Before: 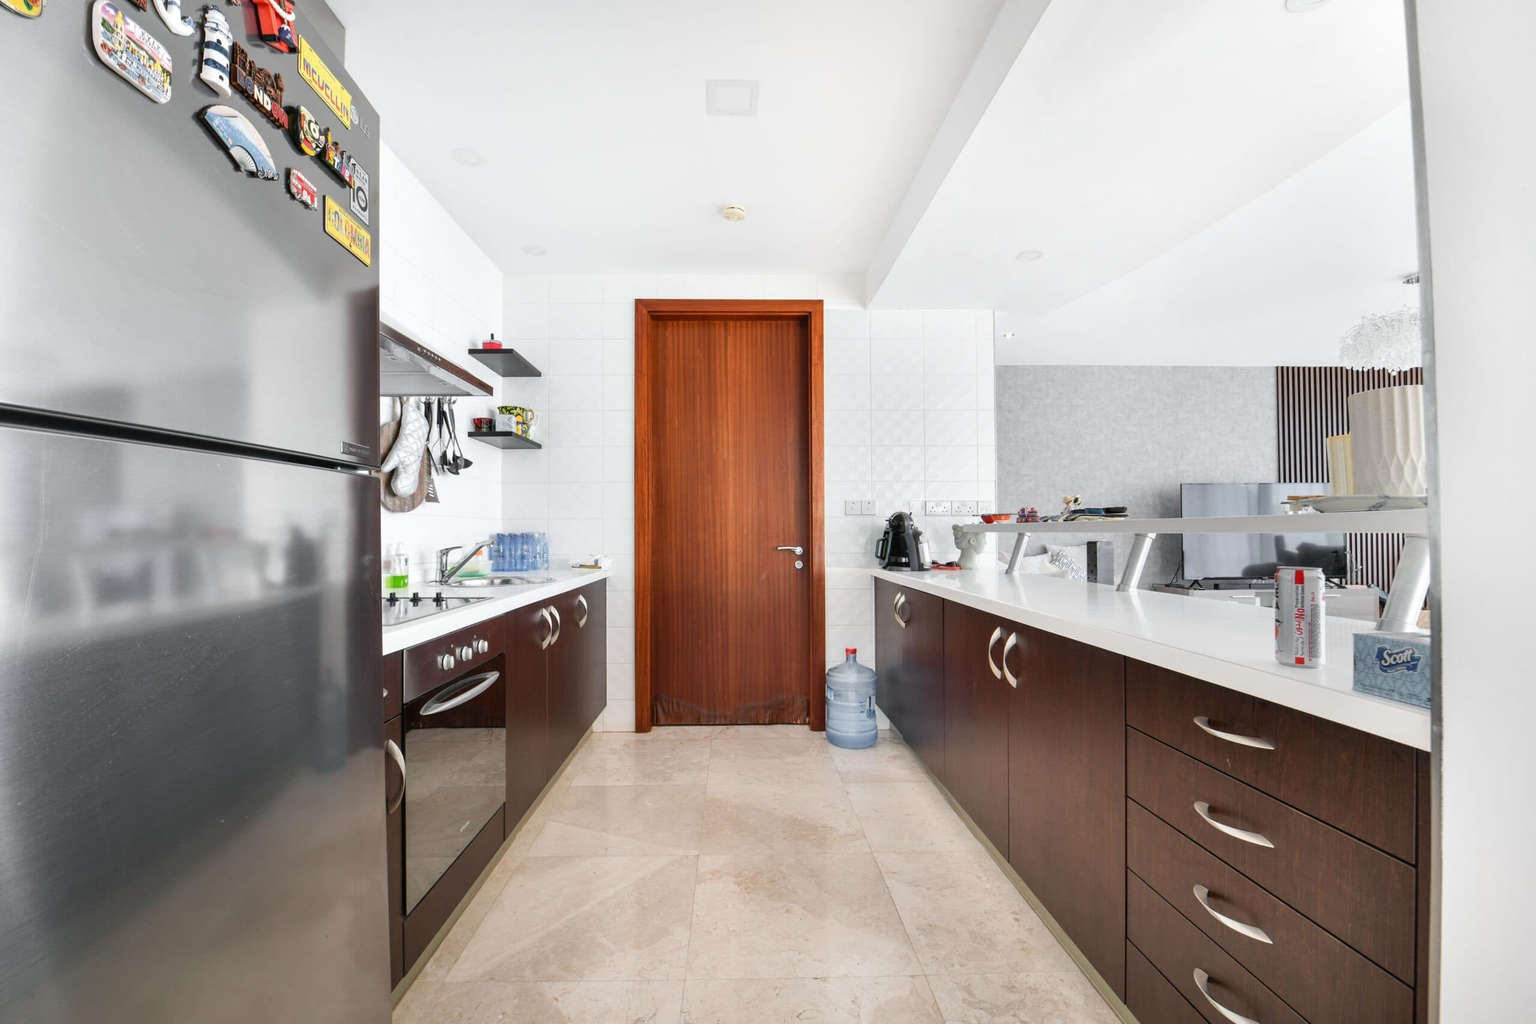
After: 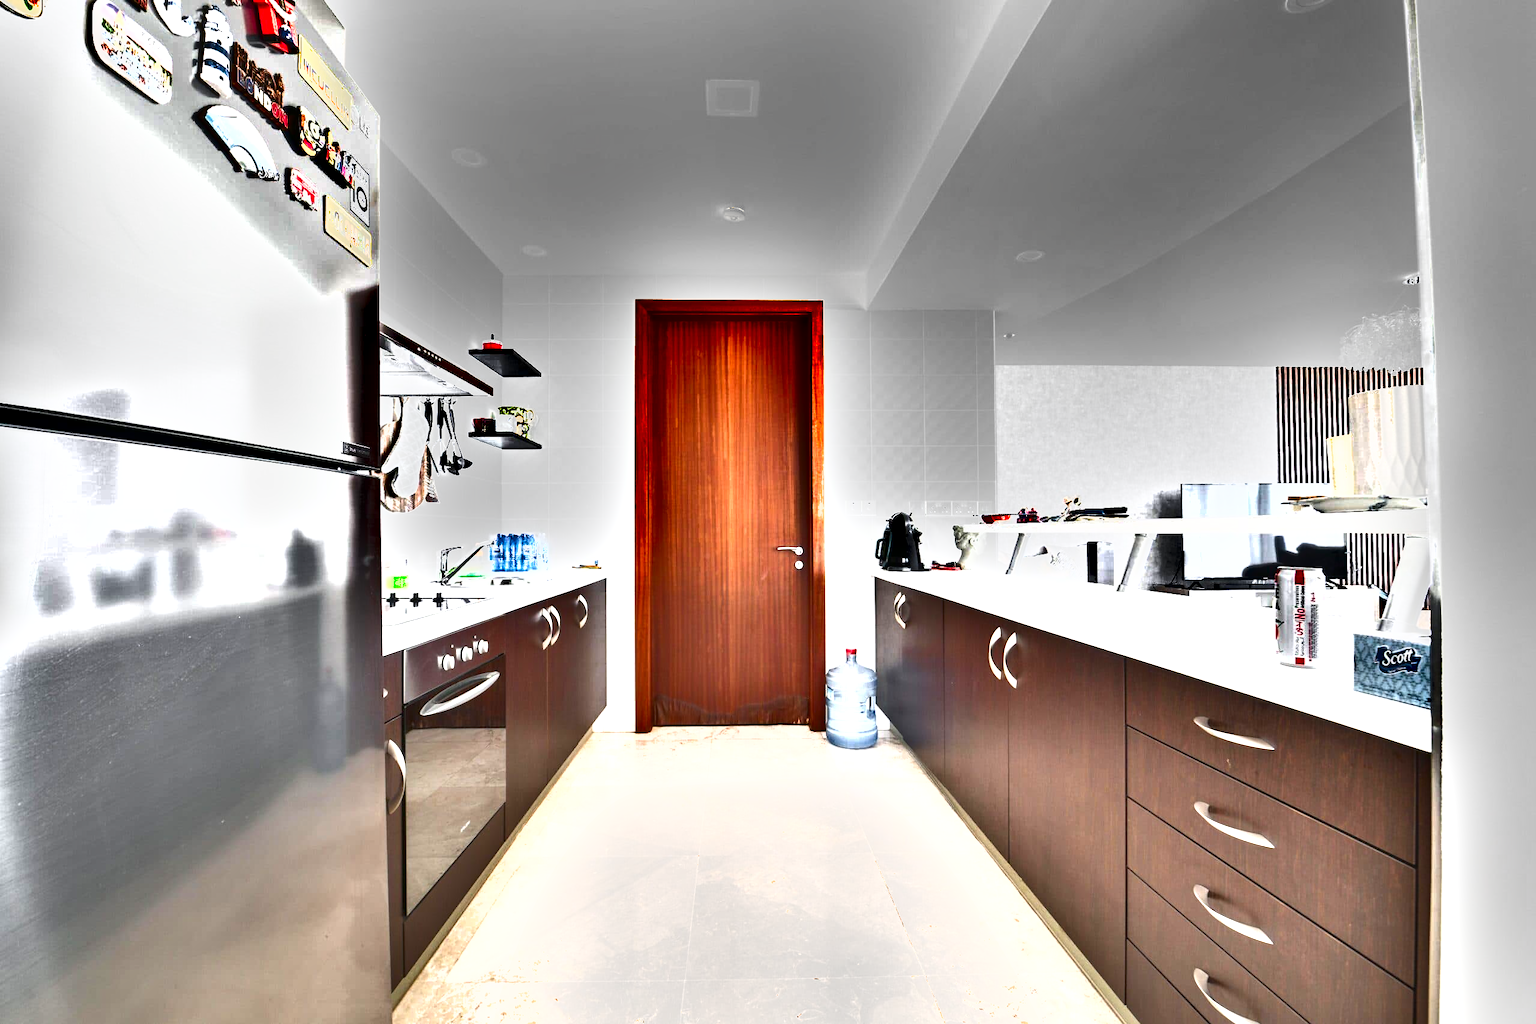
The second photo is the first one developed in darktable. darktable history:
shadows and highlights: shadows 75, highlights -60.85, soften with gaussian
exposure: black level correction 0, exposure 1.45 EV, compensate exposure bias true, compensate highlight preservation false
